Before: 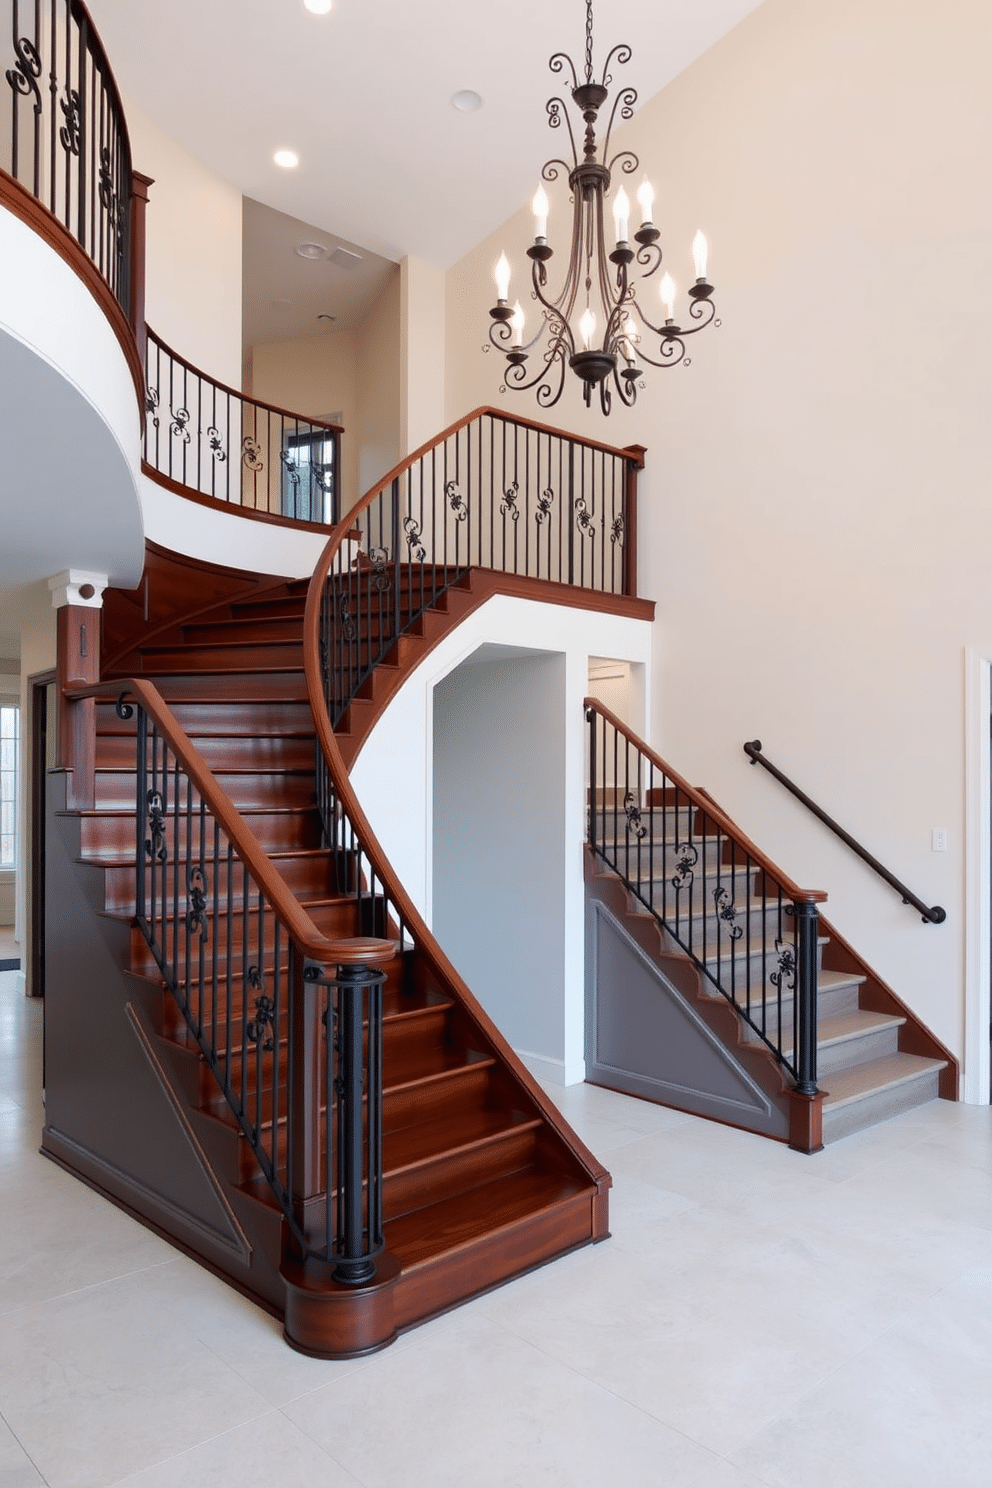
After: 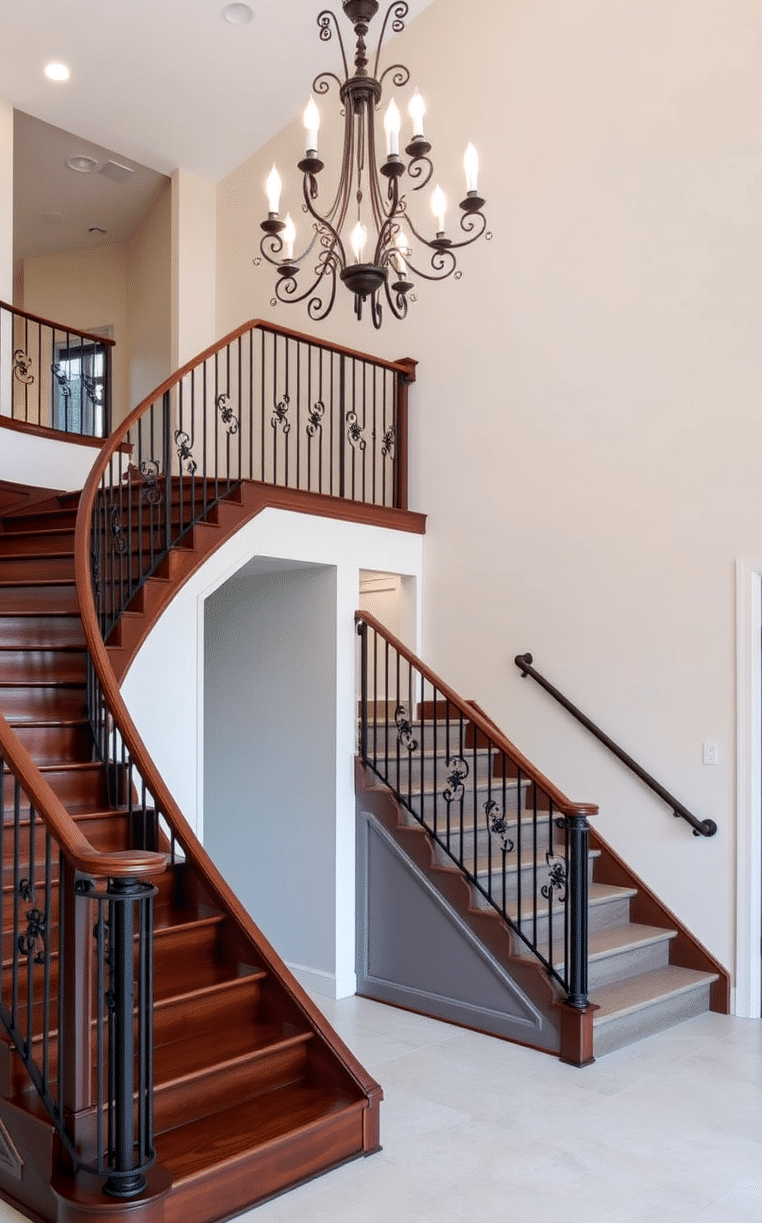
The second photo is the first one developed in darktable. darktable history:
local contrast: on, module defaults
crop: left 23.111%, top 5.864%, bottom 11.879%
